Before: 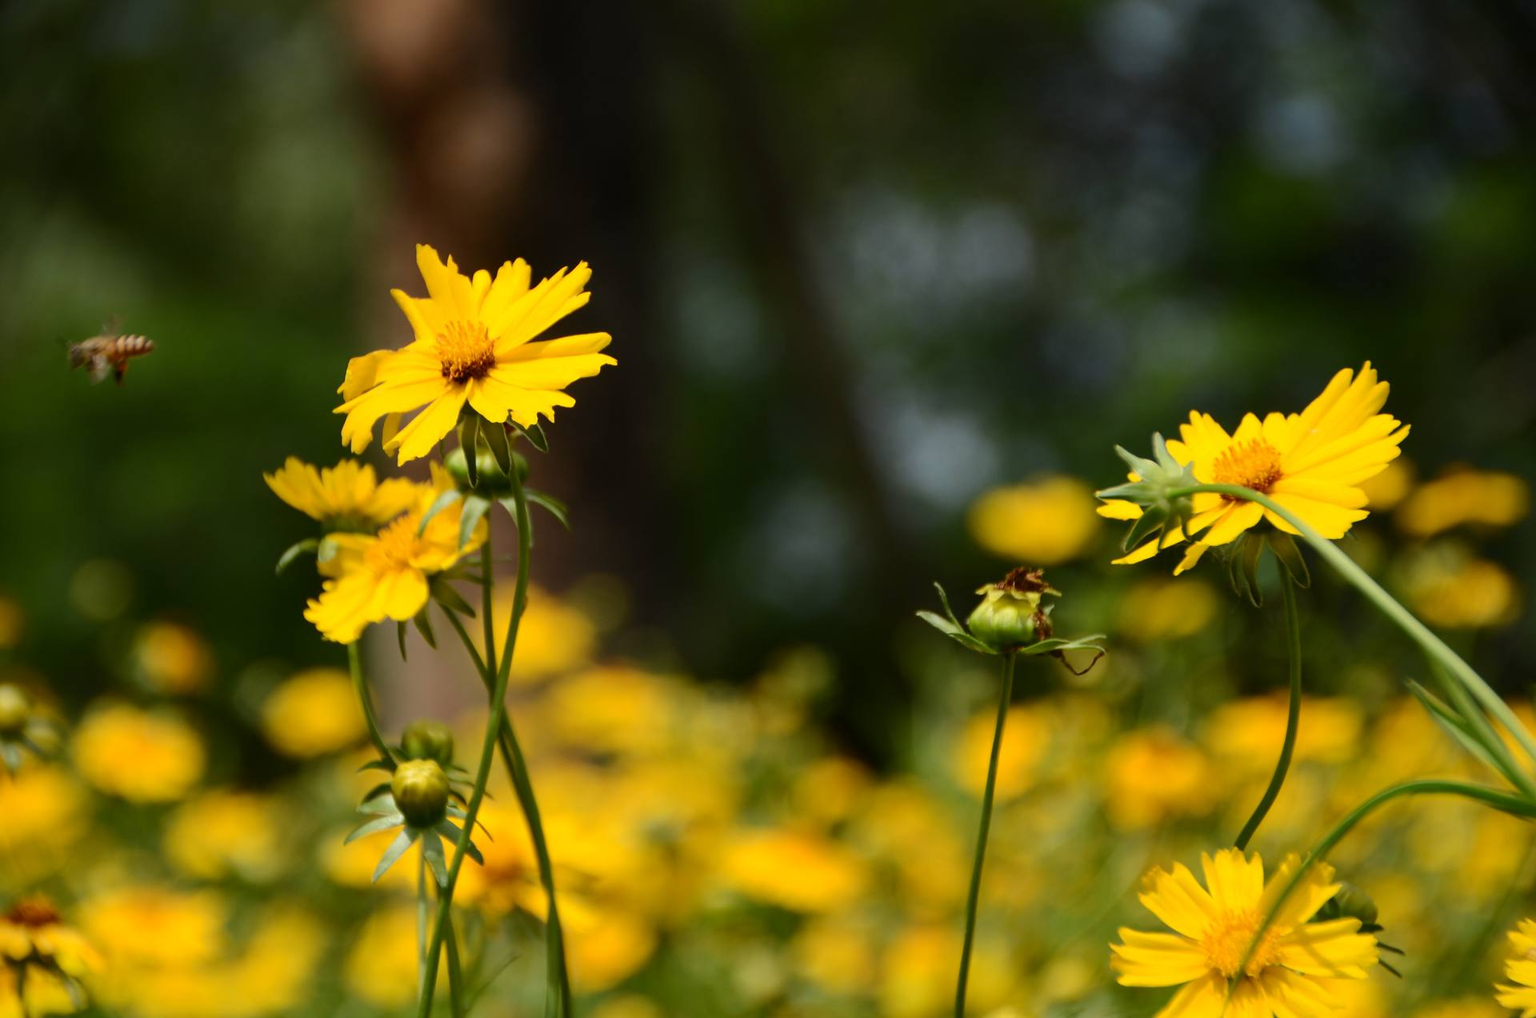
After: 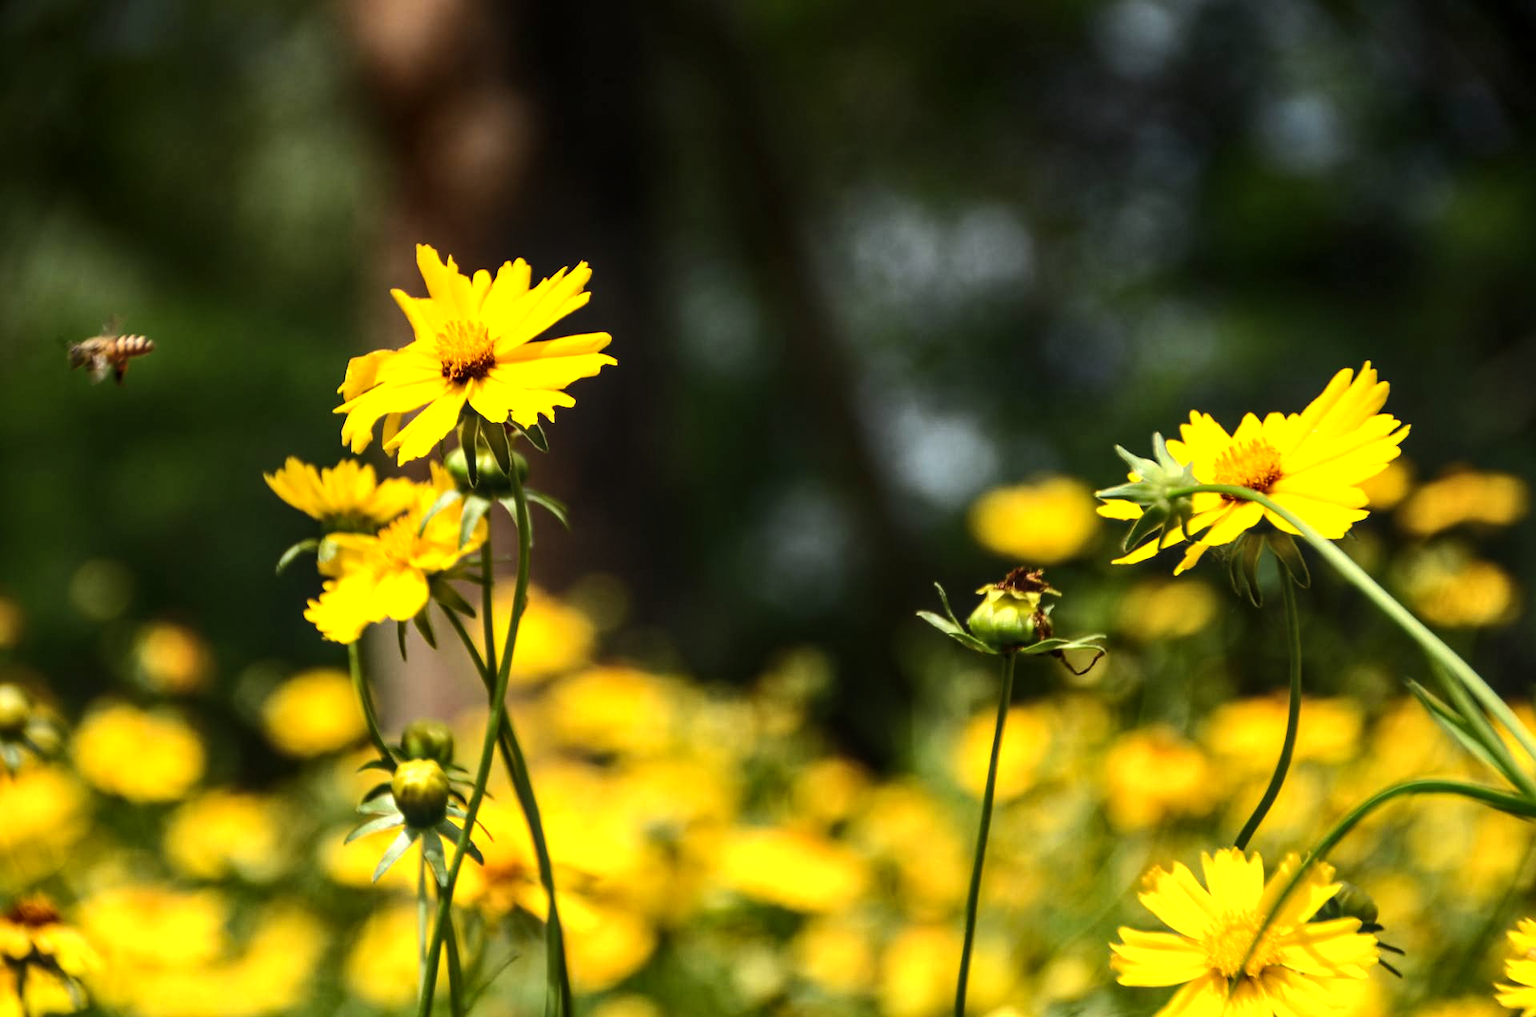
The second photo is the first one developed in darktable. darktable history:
local contrast: on, module defaults
tone equalizer: -8 EV -0.75 EV, -7 EV -0.7 EV, -6 EV -0.6 EV, -5 EV -0.4 EV, -3 EV 0.4 EV, -2 EV 0.6 EV, -1 EV 0.7 EV, +0 EV 0.75 EV, edges refinement/feathering 500, mask exposure compensation -1.57 EV, preserve details no
exposure: exposure 0.236 EV, compensate highlight preservation false
